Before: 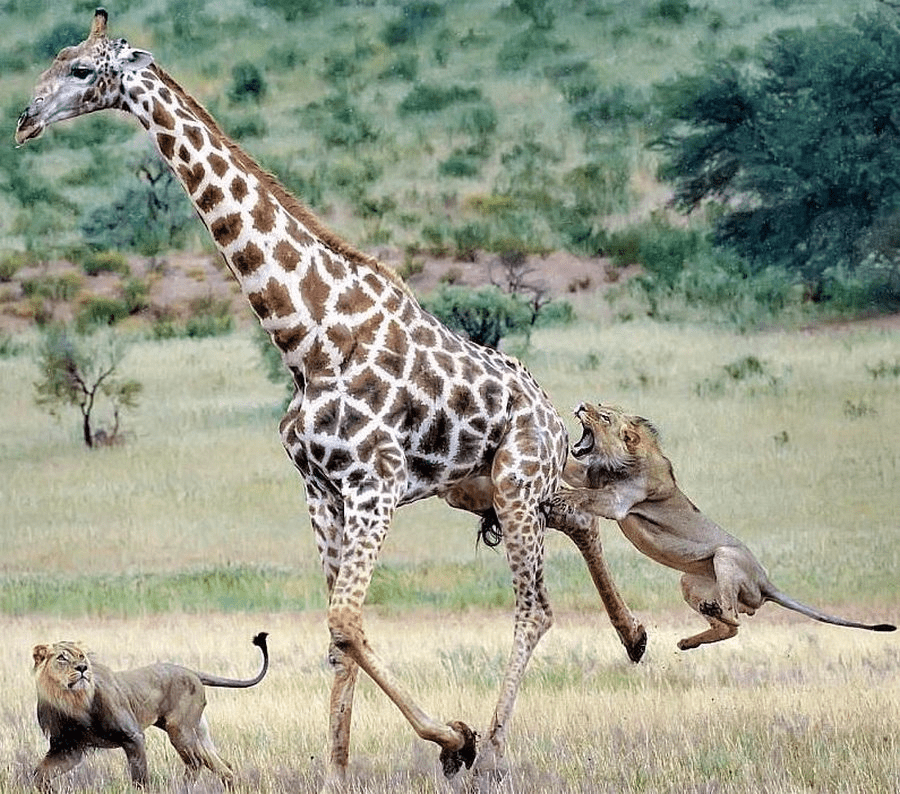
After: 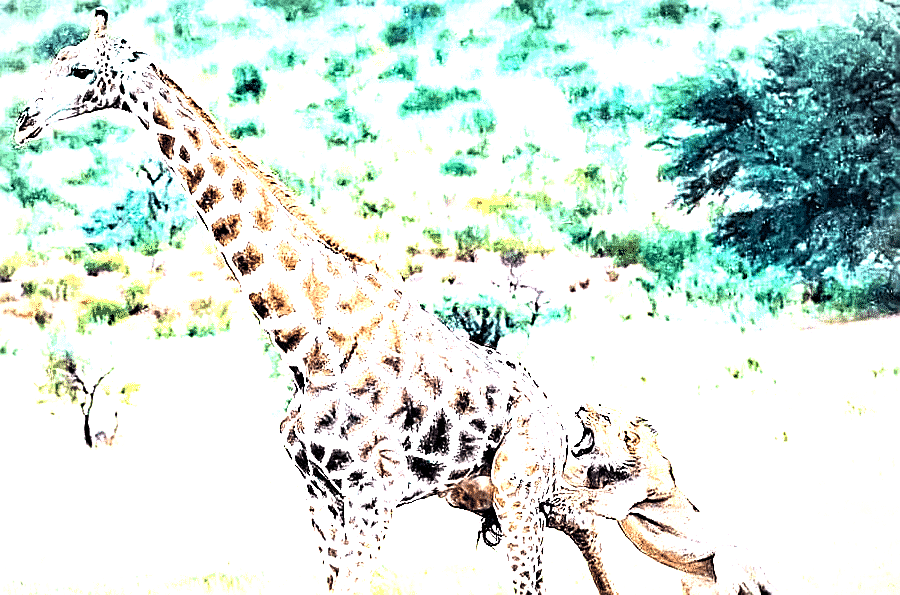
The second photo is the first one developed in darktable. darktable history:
crop: bottom 24.988%
sharpen: on, module defaults
color balance rgb: shadows lift › hue 86.05°, global offset › chroma 0.093%, global offset › hue 253.32°, perceptual saturation grading › global saturation 25.456%, perceptual brilliance grading › highlights 74.719%, perceptual brilliance grading › shadows -30.482%, global vibrance 14.999%
haze removal: adaptive false
contrast brightness saturation: brightness 0.127
vignetting: fall-off radius 69.54%, automatic ratio true
tone equalizer: -7 EV 0.159 EV, -6 EV 0.617 EV, -5 EV 1.12 EV, -4 EV 1.31 EV, -3 EV 1.16 EV, -2 EV 0.6 EV, -1 EV 0.149 EV, edges refinement/feathering 500, mask exposure compensation -1.57 EV, preserve details no
